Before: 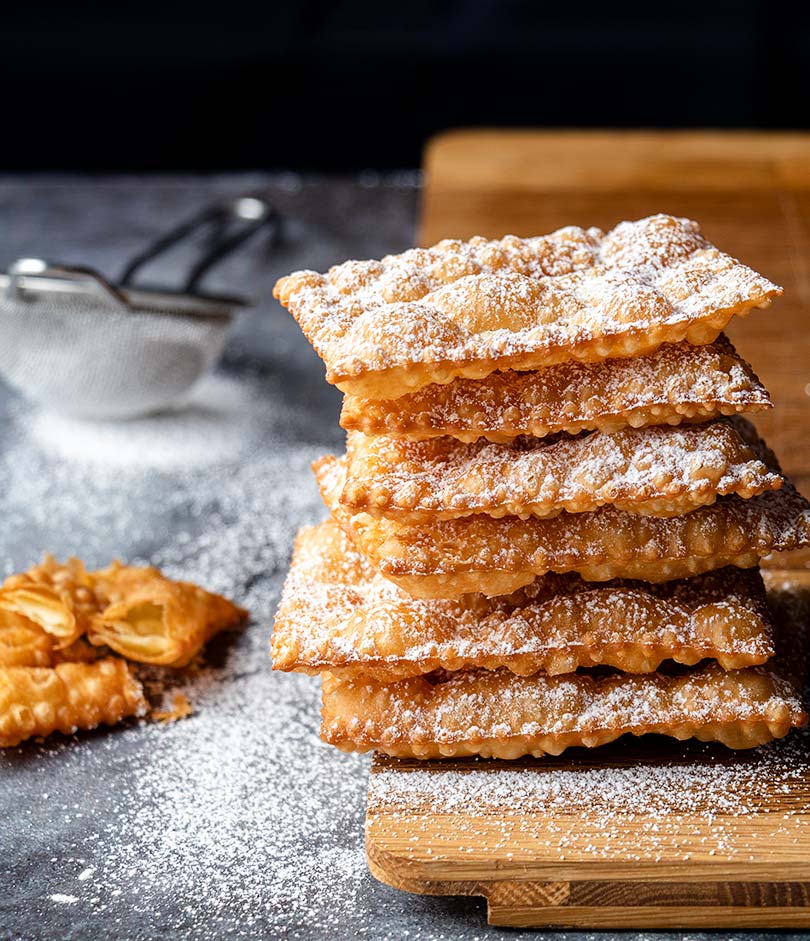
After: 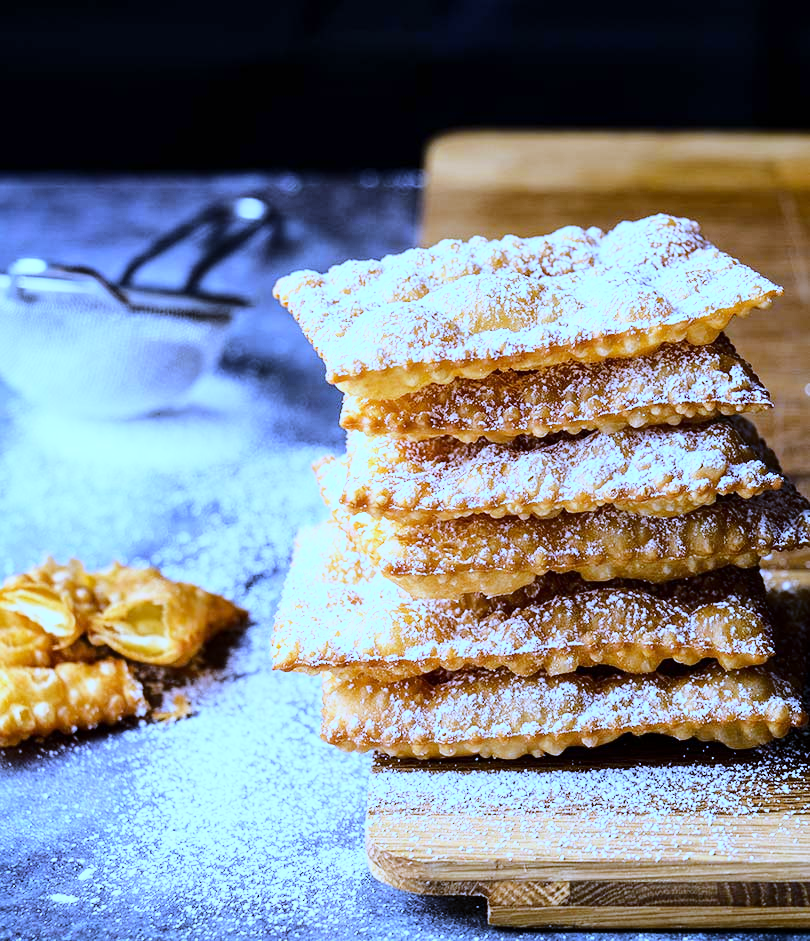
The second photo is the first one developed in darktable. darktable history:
white balance: red 0.766, blue 1.537
base curve: curves: ch0 [(0, 0) (0.028, 0.03) (0.121, 0.232) (0.46, 0.748) (0.859, 0.968) (1, 1)]
